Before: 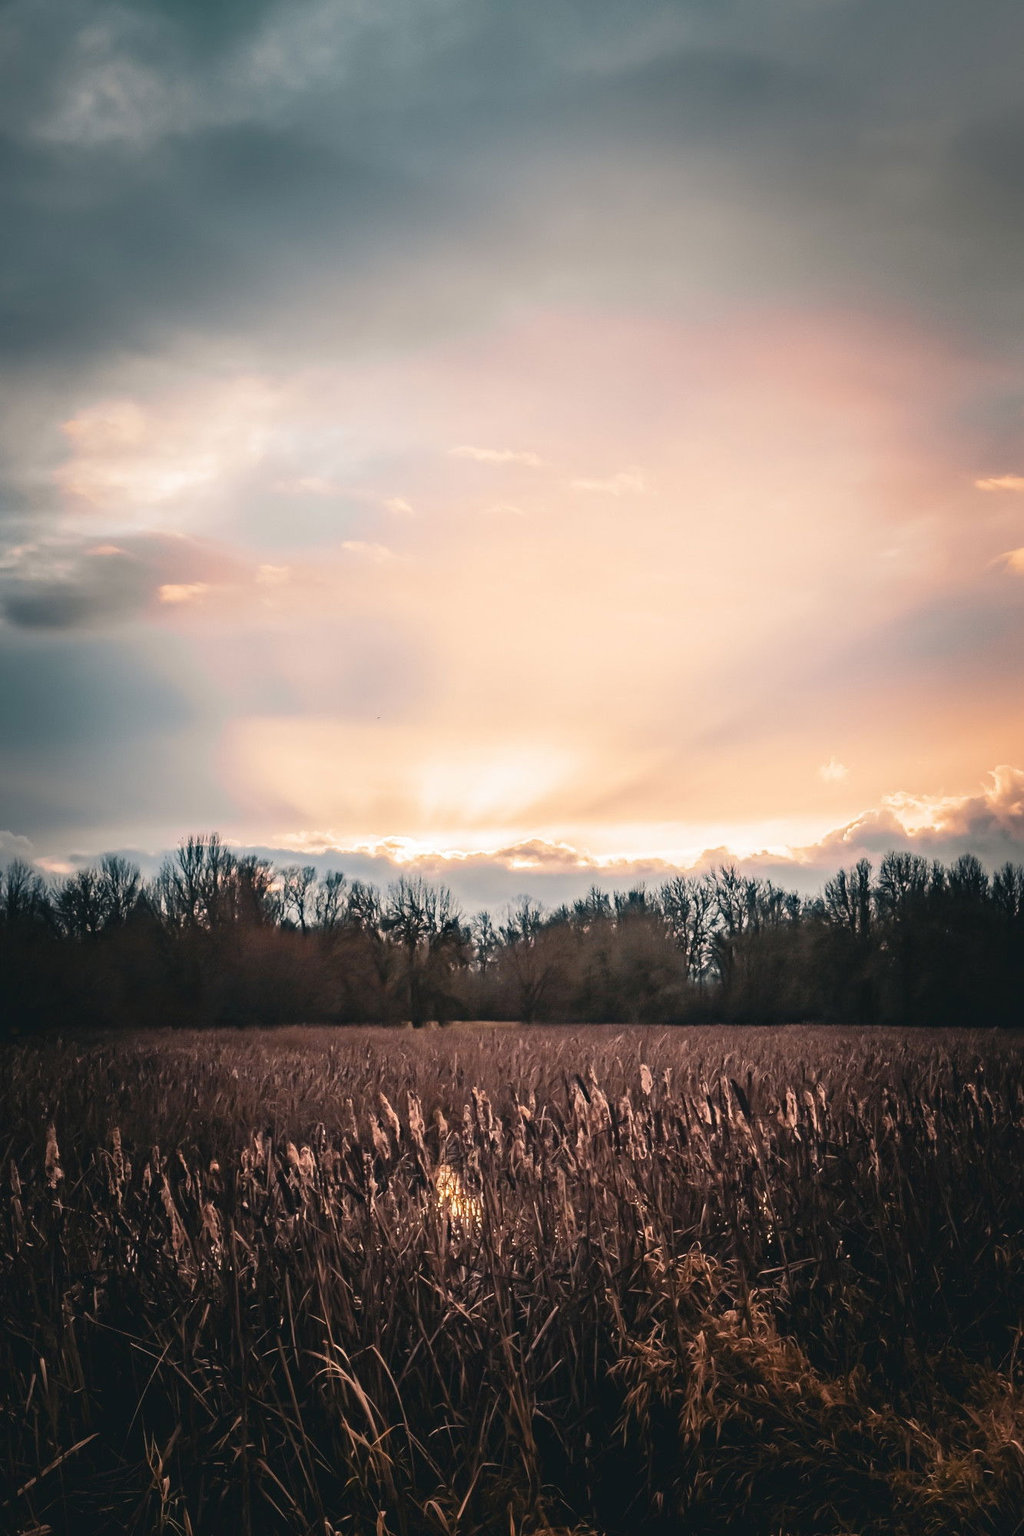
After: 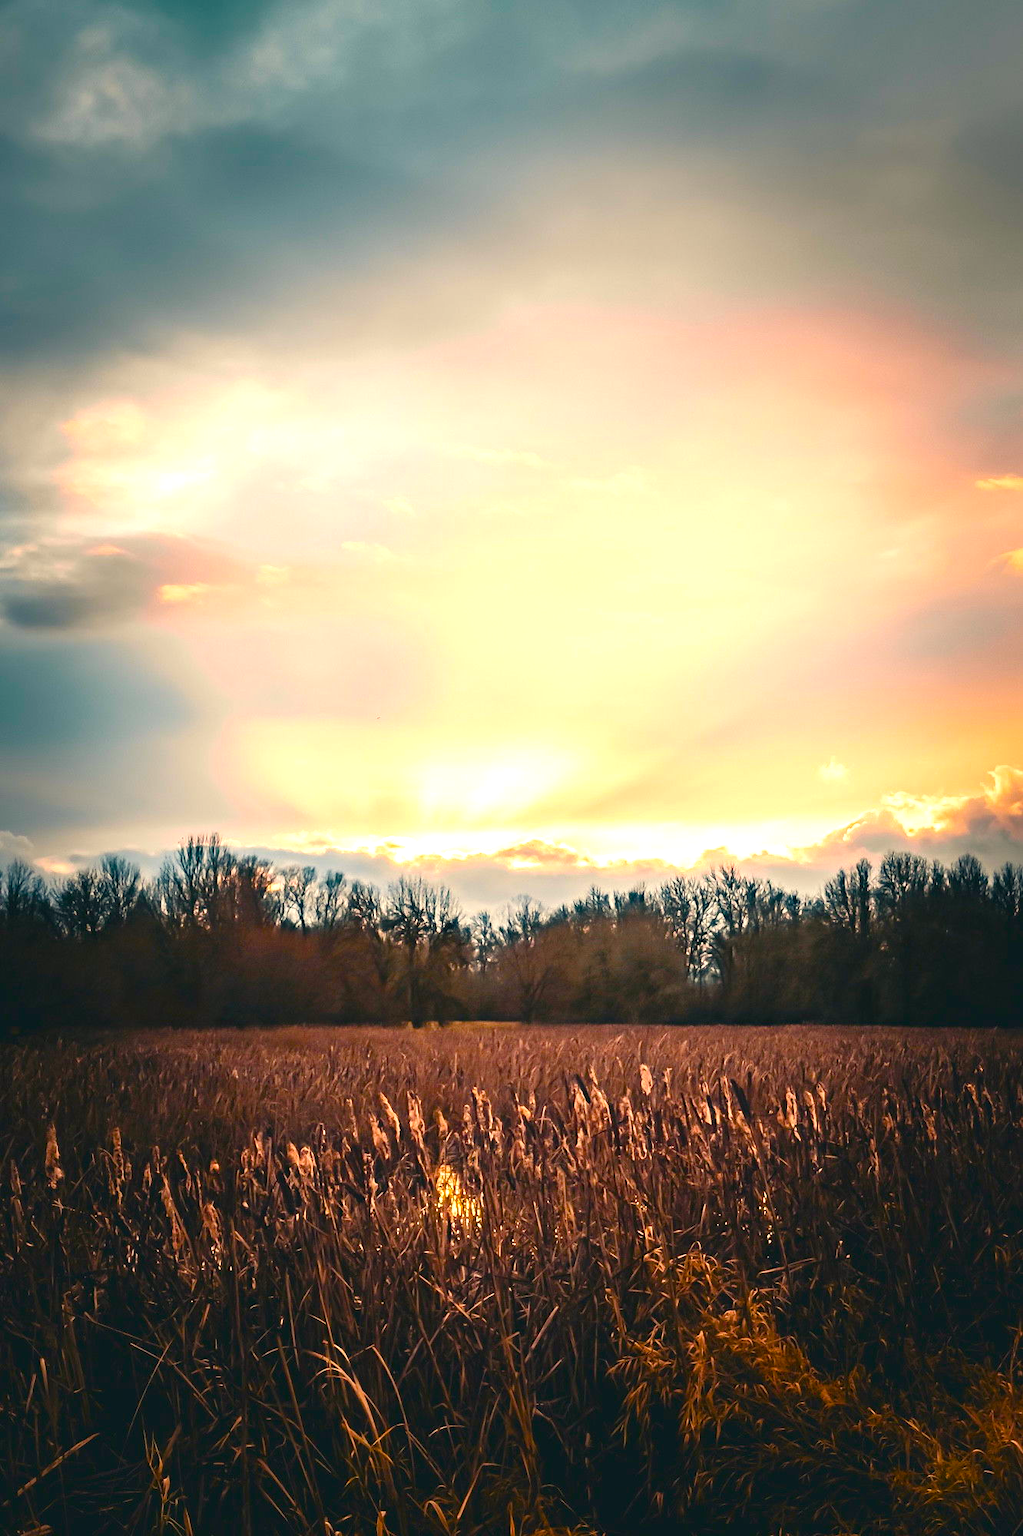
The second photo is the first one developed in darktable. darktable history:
color balance rgb: power › hue 169.86°, highlights gain › luminance 6.644%, highlights gain › chroma 1.95%, highlights gain › hue 91.63°, linear chroma grading › shadows -8.337%, linear chroma grading › global chroma 9.724%, perceptual saturation grading › global saturation 45.966%, perceptual saturation grading › highlights -25.791%, perceptual saturation grading › shadows 50.157%, perceptual brilliance grading › global brilliance 12.692%, global vibrance 20%
color calibration: x 0.341, y 0.354, temperature 5182.51 K, gamut compression 1.69
